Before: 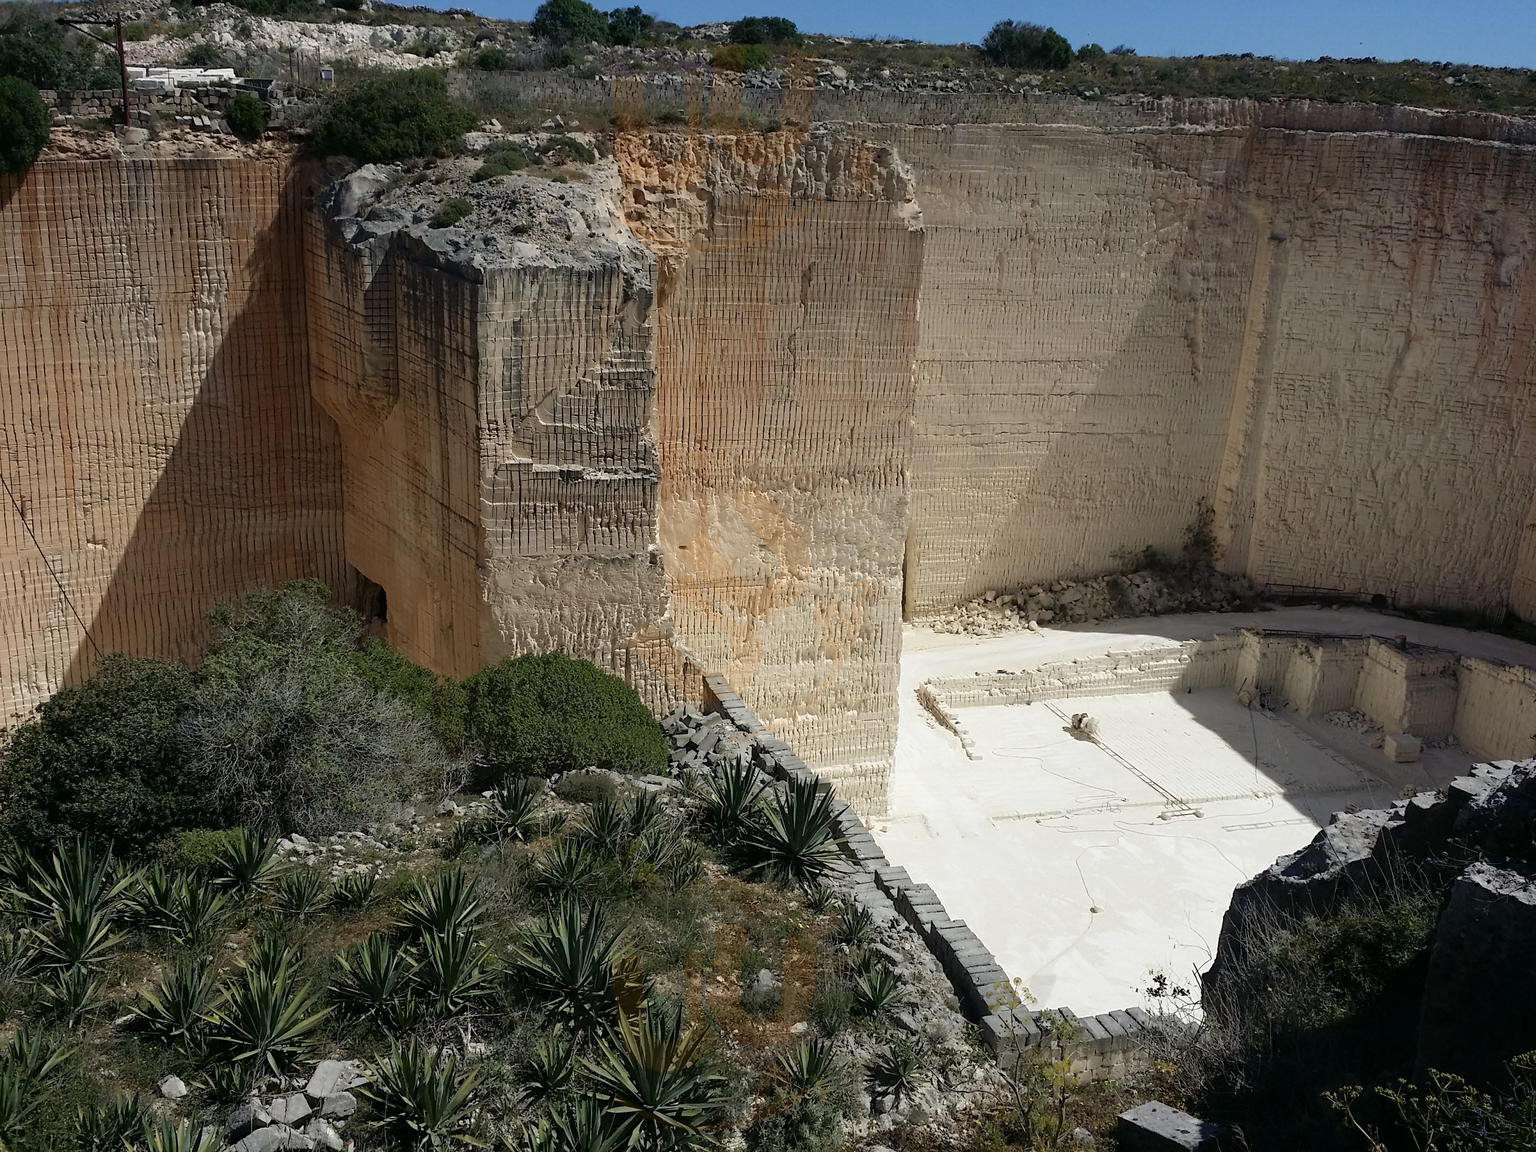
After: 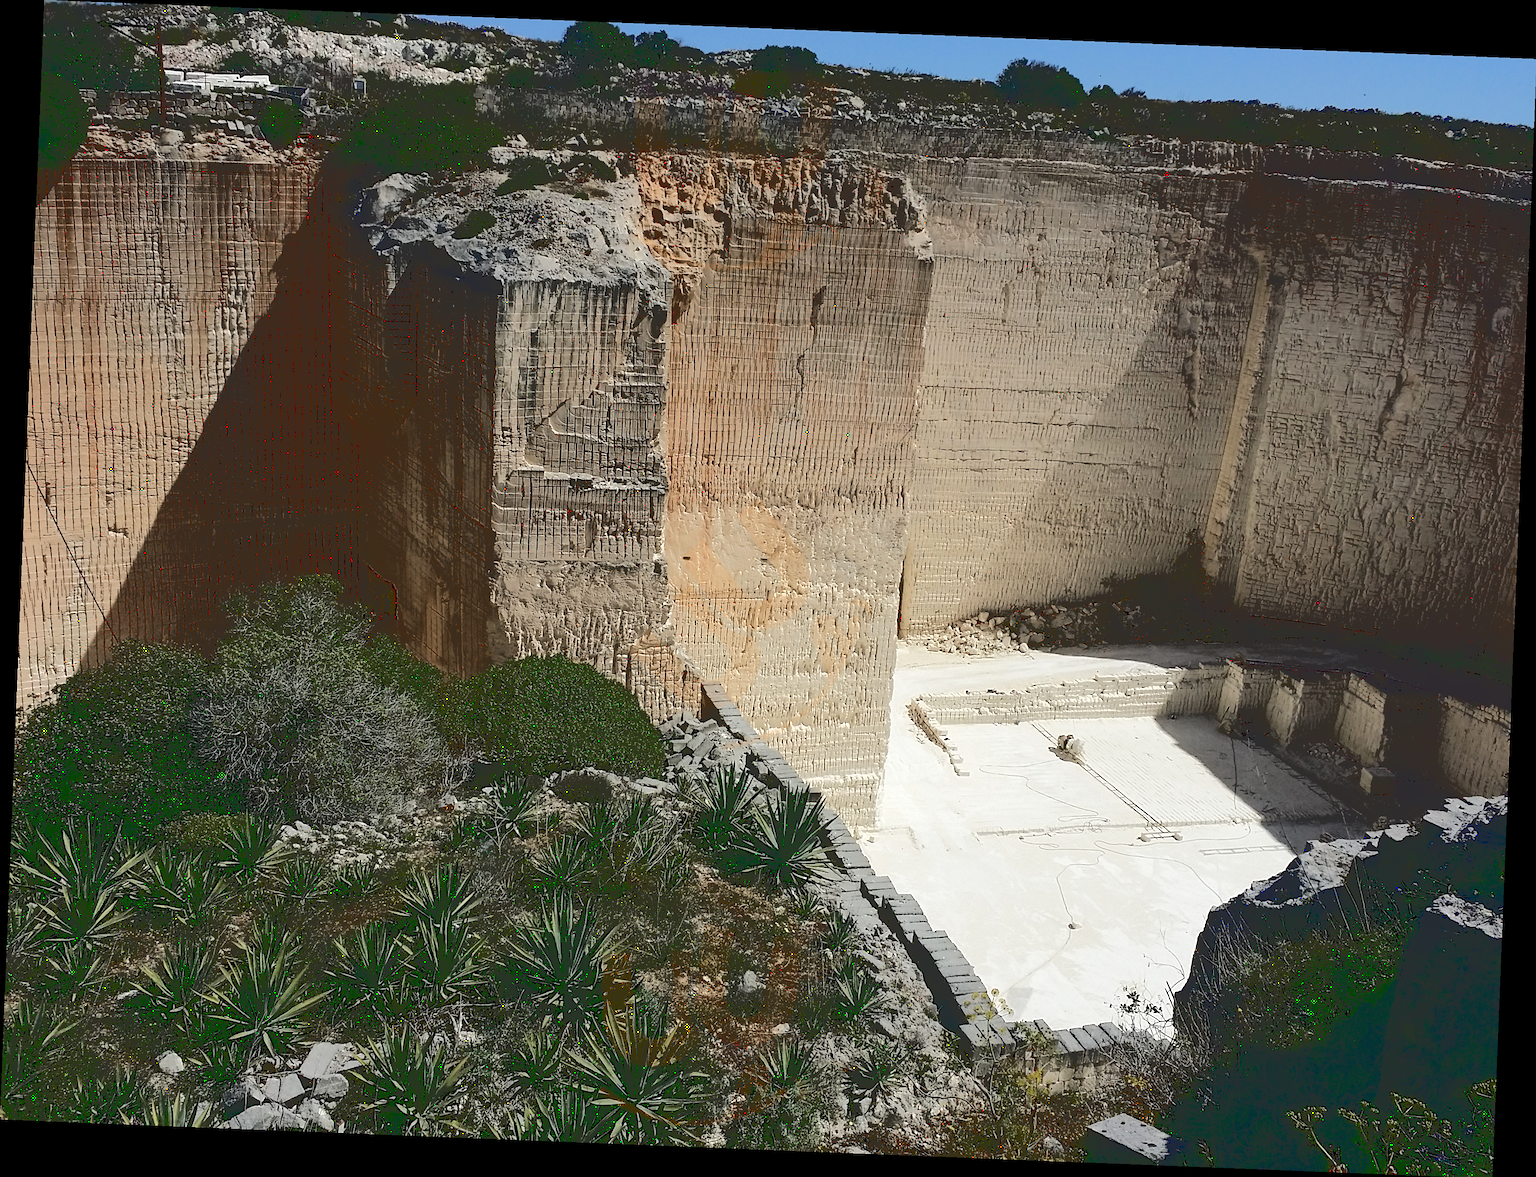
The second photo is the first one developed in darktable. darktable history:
base curve: curves: ch0 [(0.065, 0.026) (0.236, 0.358) (0.53, 0.546) (0.777, 0.841) (0.924, 0.992)], preserve colors average RGB
rotate and perspective: rotation 2.27°, automatic cropping off
sharpen: on, module defaults
